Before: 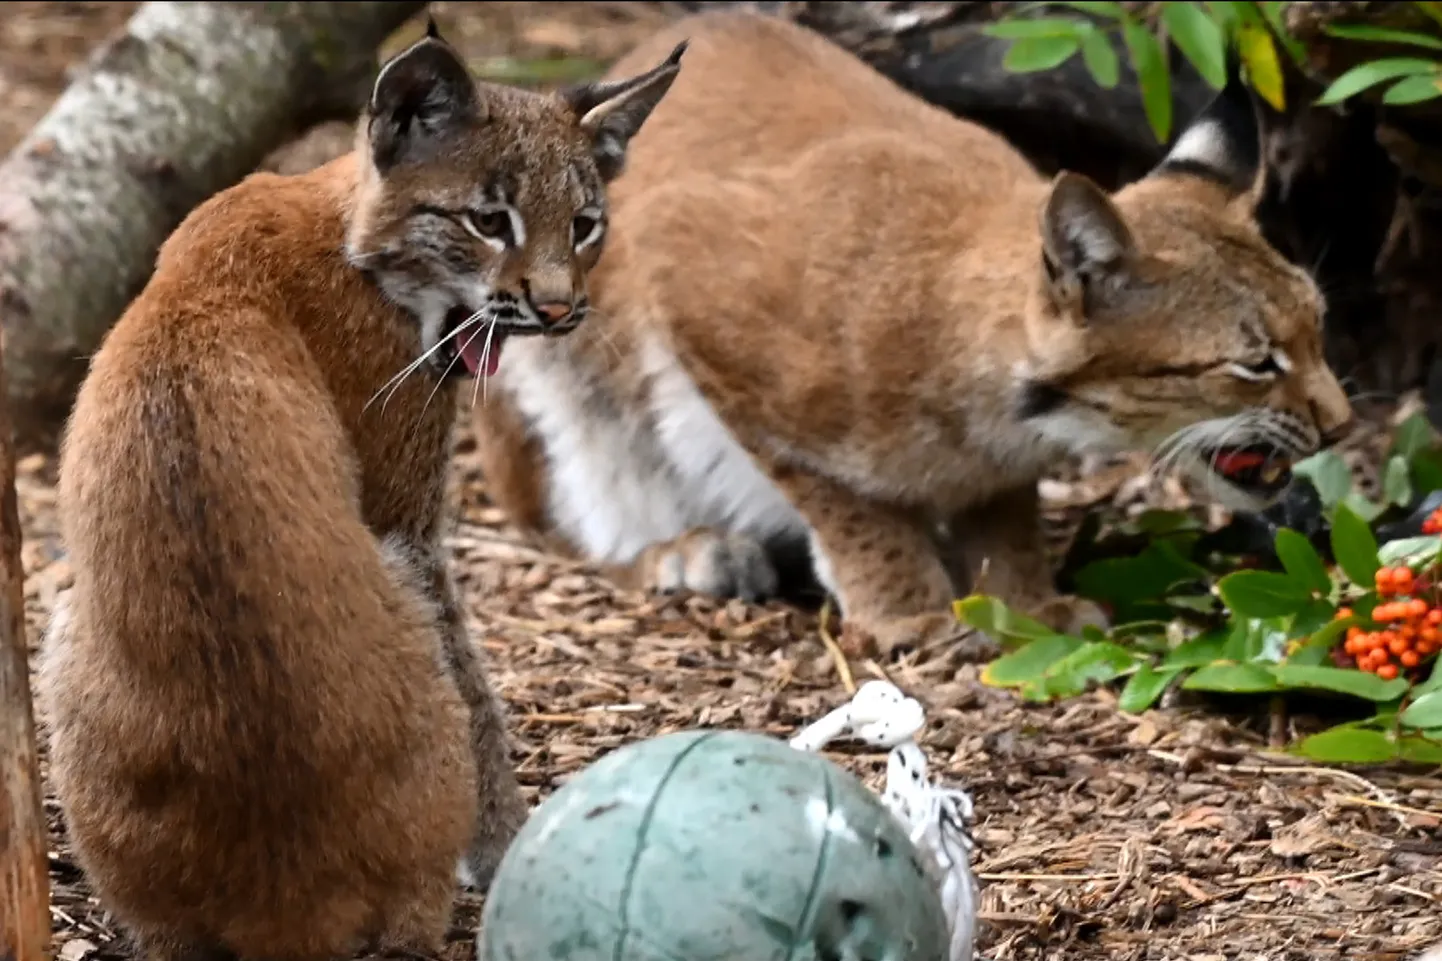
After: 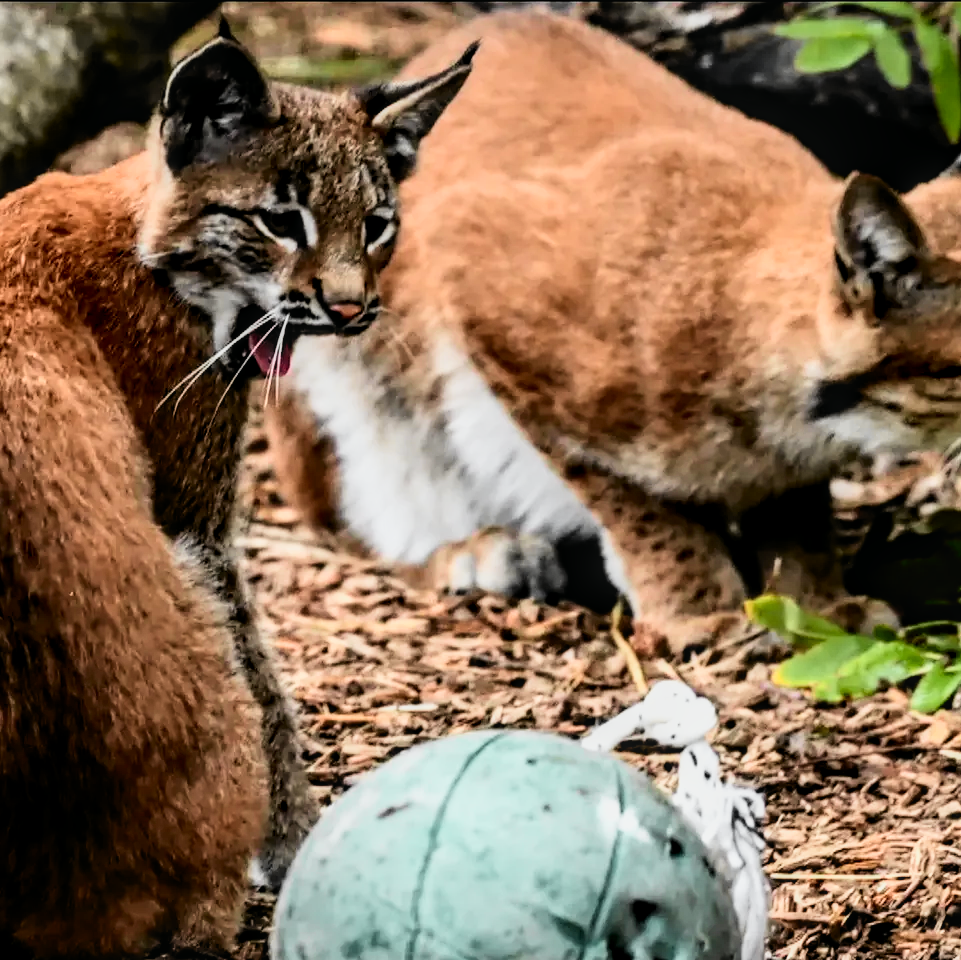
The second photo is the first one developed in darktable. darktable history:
tone curve: curves: ch0 [(0, 0) (0.131, 0.116) (0.316, 0.345) (0.501, 0.584) (0.629, 0.732) (0.812, 0.888) (1, 0.974)]; ch1 [(0, 0) (0.366, 0.367) (0.475, 0.462) (0.494, 0.496) (0.504, 0.499) (0.553, 0.584) (1, 1)]; ch2 [(0, 0) (0.333, 0.346) (0.375, 0.375) (0.424, 0.43) (0.476, 0.492) (0.502, 0.502) (0.533, 0.556) (0.566, 0.599) (0.614, 0.653) (1, 1)], color space Lab, independent channels, preserve colors none
filmic rgb: black relative exposure -5 EV, white relative exposure 3.5 EV, hardness 3.19, contrast 1.3, highlights saturation mix -50%
local contrast: on, module defaults
crop and rotate: left 14.436%, right 18.898%
